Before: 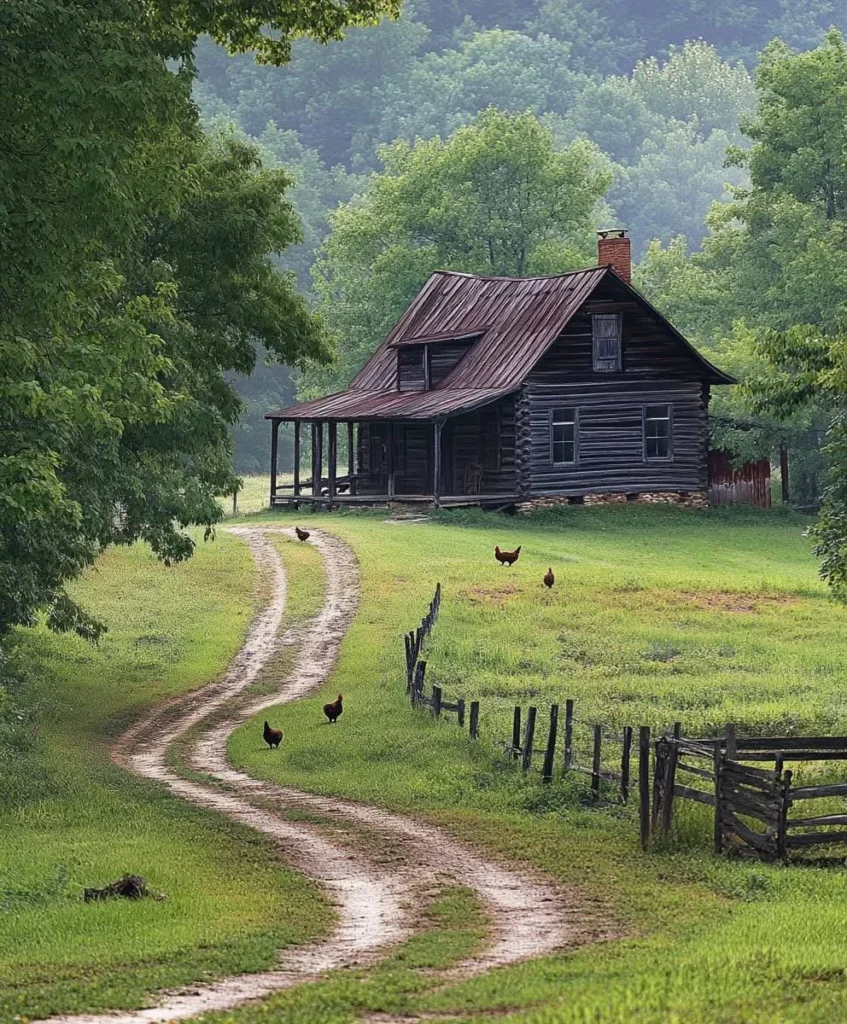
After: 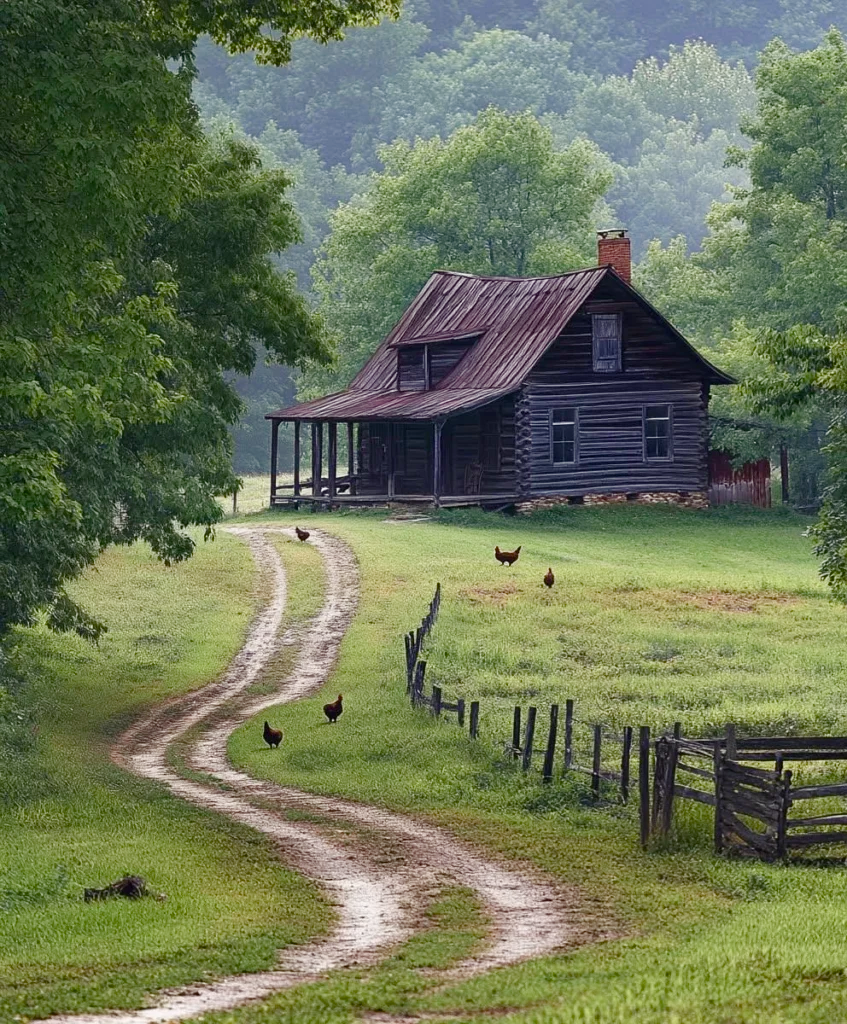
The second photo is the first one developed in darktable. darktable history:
tone equalizer: edges refinement/feathering 500, mask exposure compensation -1.57 EV, preserve details no
color balance rgb: shadows lift › chroma 3.297%, shadows lift › hue 280.43°, perceptual saturation grading › global saturation 20%, perceptual saturation grading › highlights -50.502%, perceptual saturation grading › shadows 30.847%
